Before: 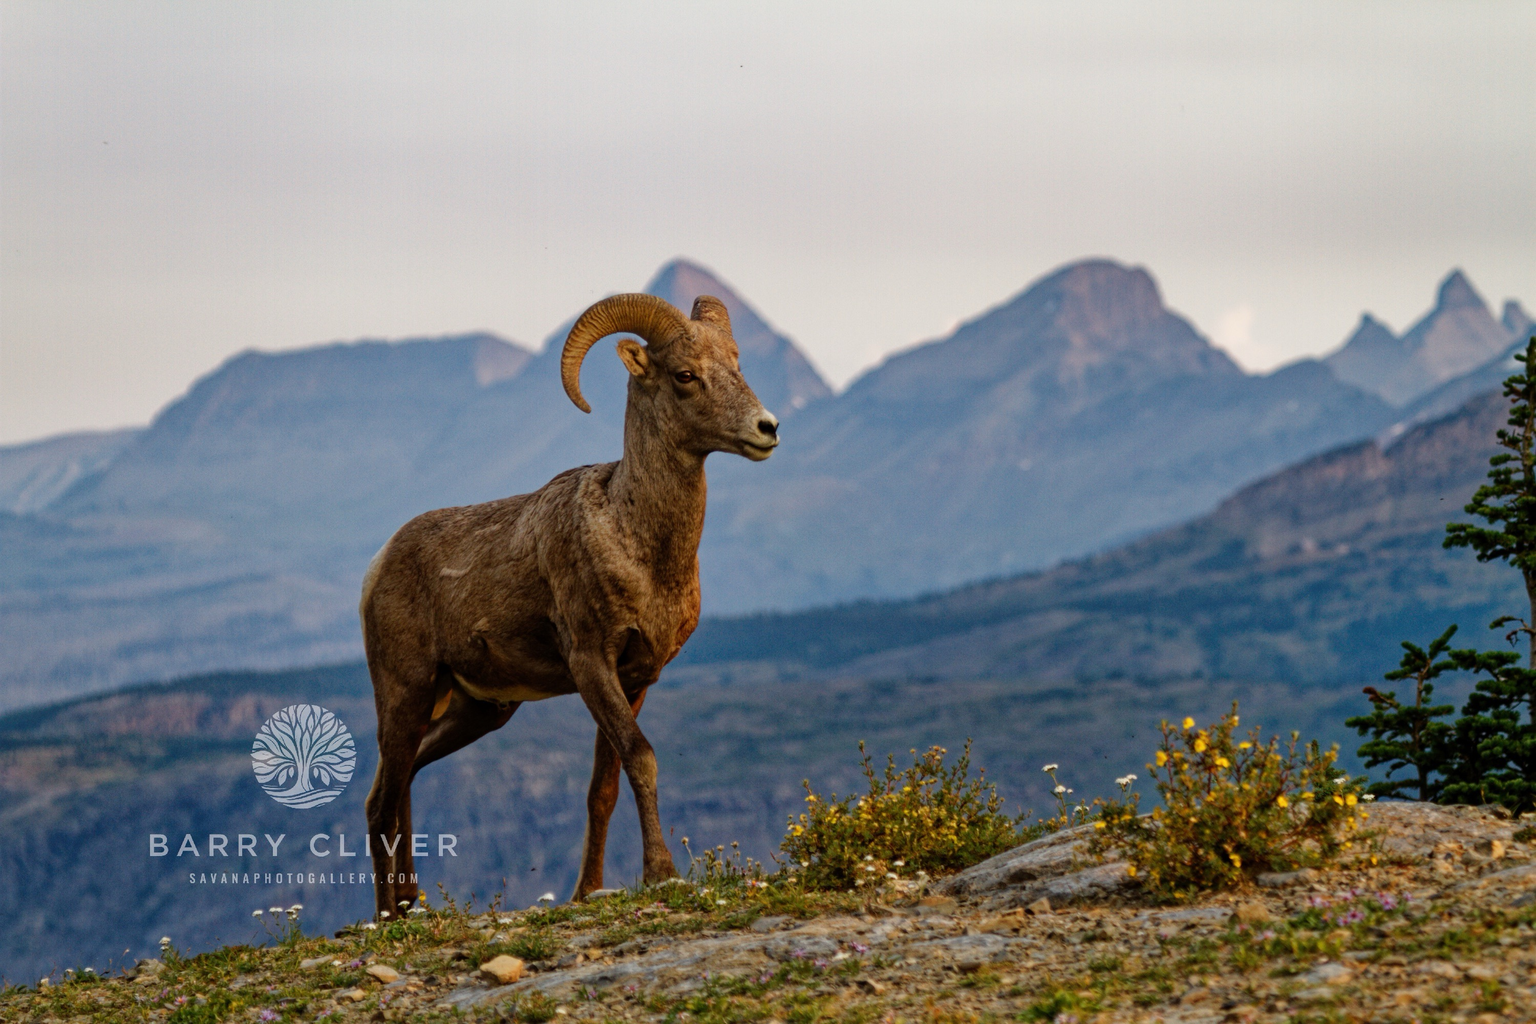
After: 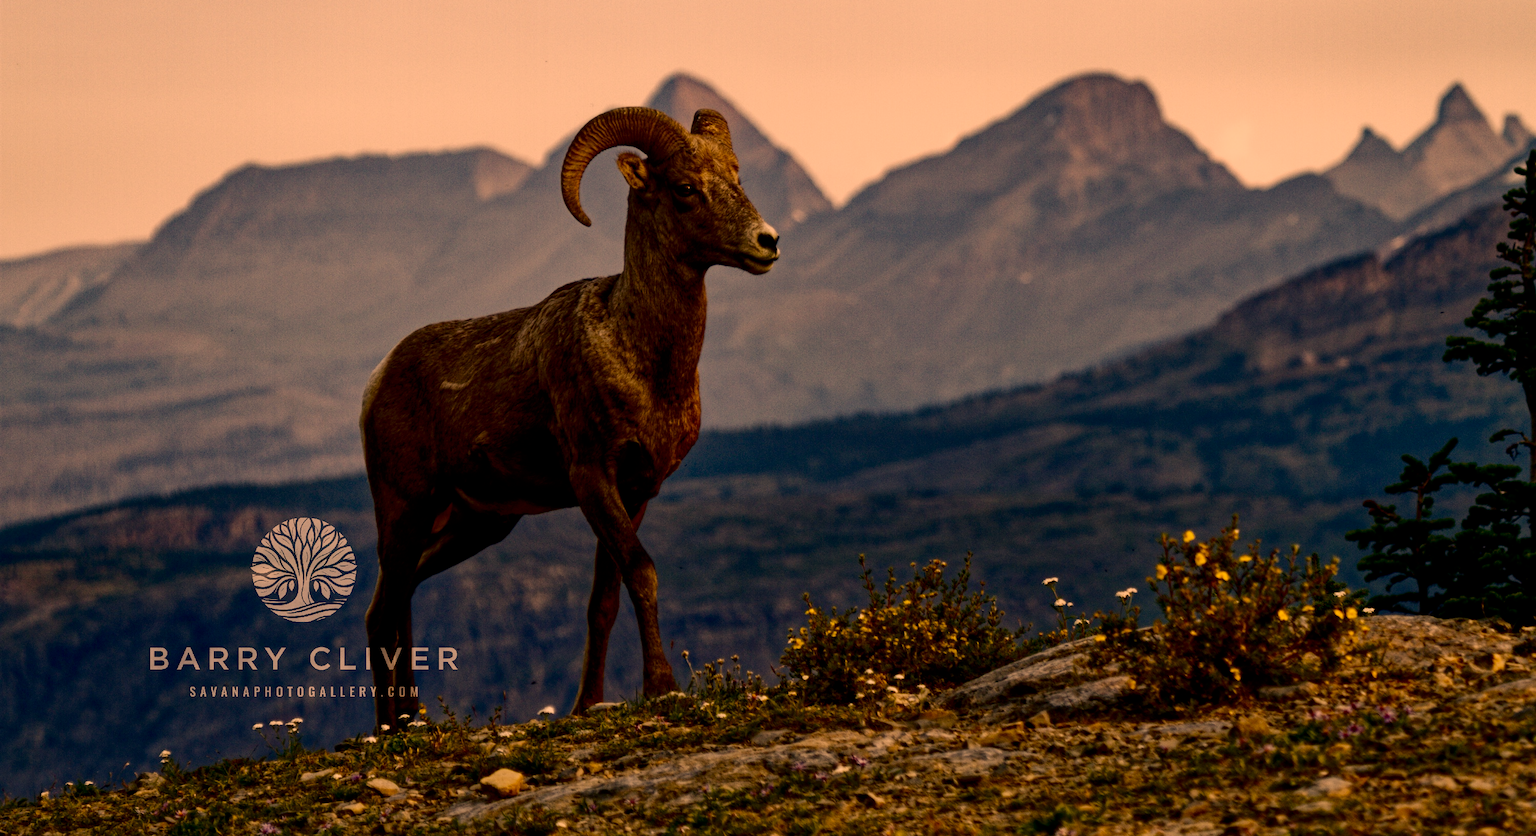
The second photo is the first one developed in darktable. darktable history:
color balance rgb: highlights gain › chroma 7.985%, highlights gain › hue 83.97°, perceptual saturation grading › global saturation 0.629%, perceptual brilliance grading › global brilliance 18.656%
color correction: highlights a* 39.3, highlights b* 39.94, saturation 0.692
filmic rgb: middle gray luminance 28.83%, black relative exposure -10.36 EV, white relative exposure 5.48 EV, target black luminance 0%, hardness 3.92, latitude 1.17%, contrast 1.129, highlights saturation mix 5.36%, shadows ↔ highlights balance 15%, add noise in highlights 0.001, preserve chrominance no, color science v3 (2019), use custom middle-gray values true, contrast in highlights soft
contrast brightness saturation: contrast 0.193, brightness -0.23, saturation 0.113
exposure: compensate highlight preservation false
crop and rotate: top 18.271%
